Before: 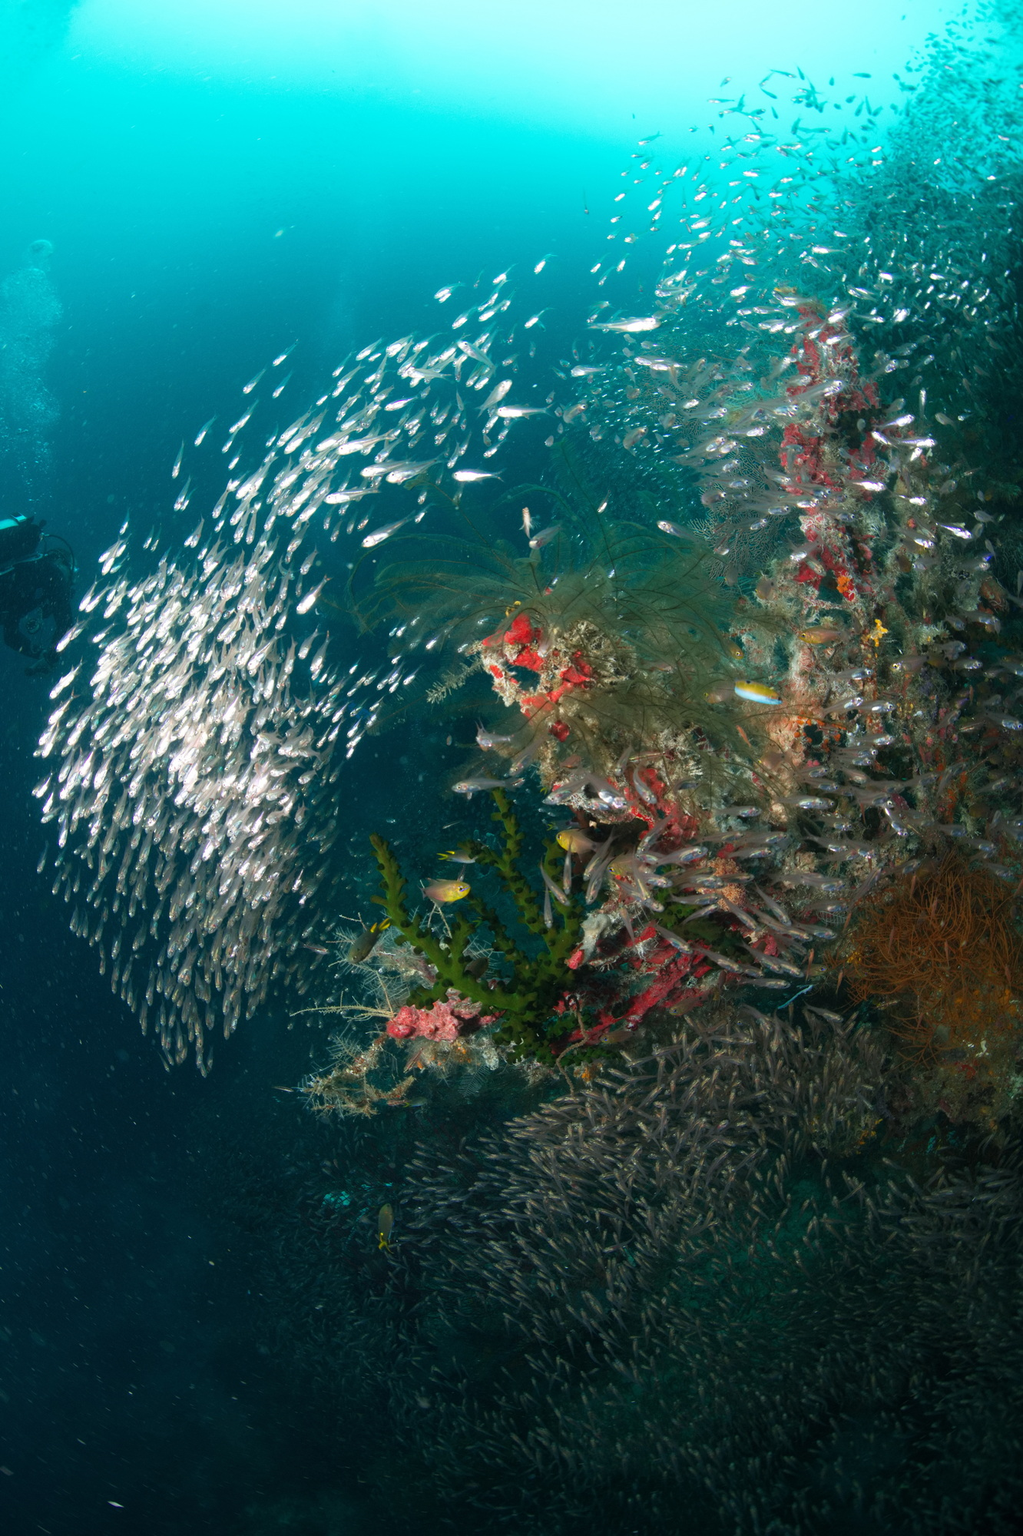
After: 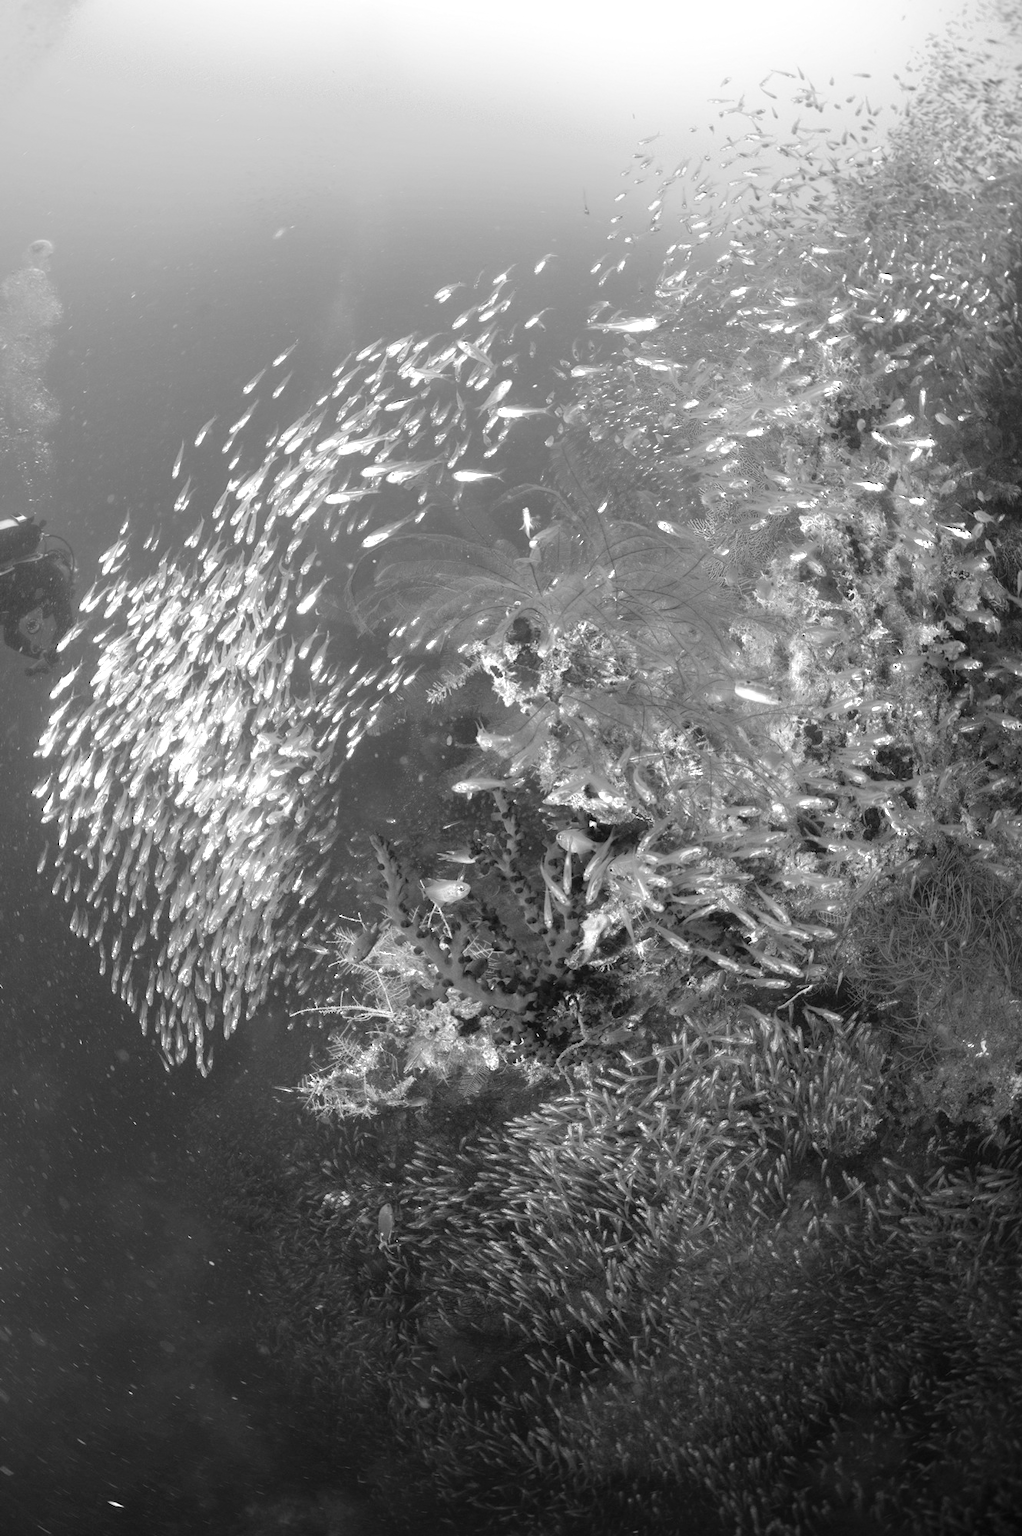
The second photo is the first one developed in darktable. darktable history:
levels: levels [0, 0.435, 0.917]
white balance: red 0.976, blue 1.04
monochrome: a -11.7, b 1.62, size 0.5, highlights 0.38
tone equalizer: -7 EV 0.15 EV, -6 EV 0.6 EV, -5 EV 1.15 EV, -4 EV 1.33 EV, -3 EV 1.15 EV, -2 EV 0.6 EV, -1 EV 0.15 EV, mask exposure compensation -0.5 EV
